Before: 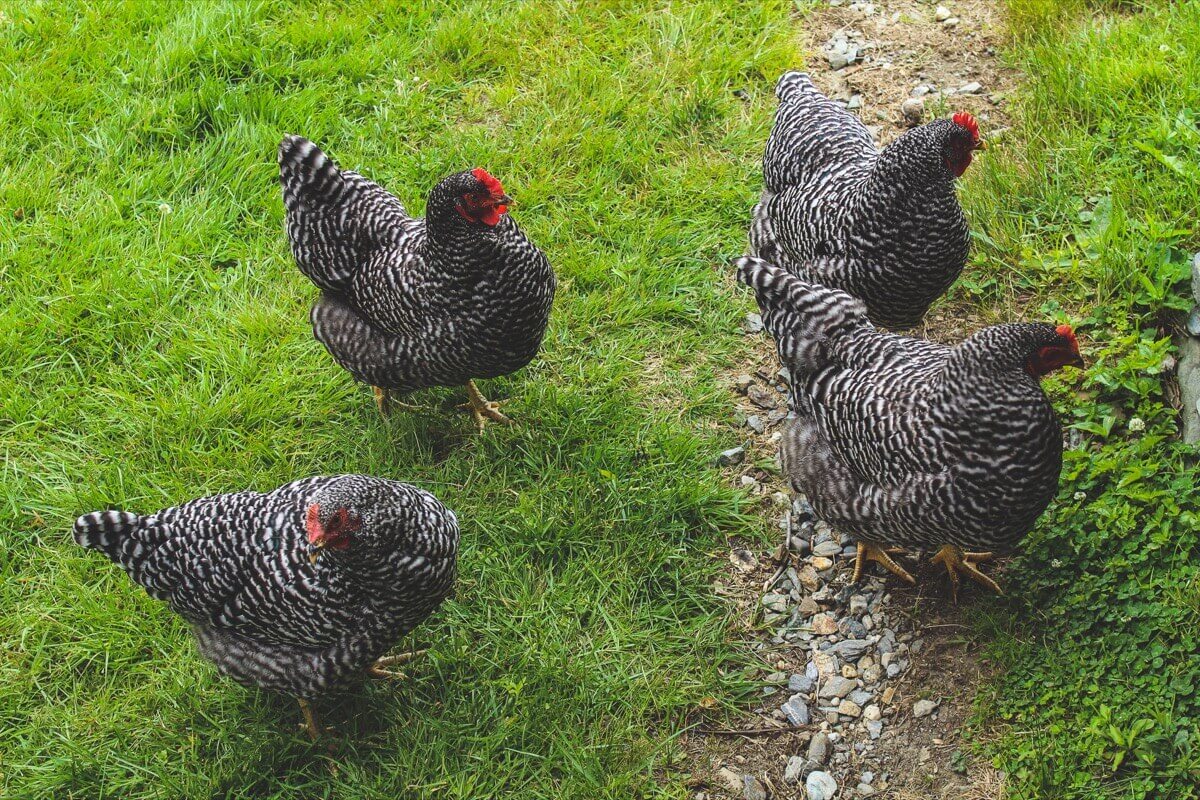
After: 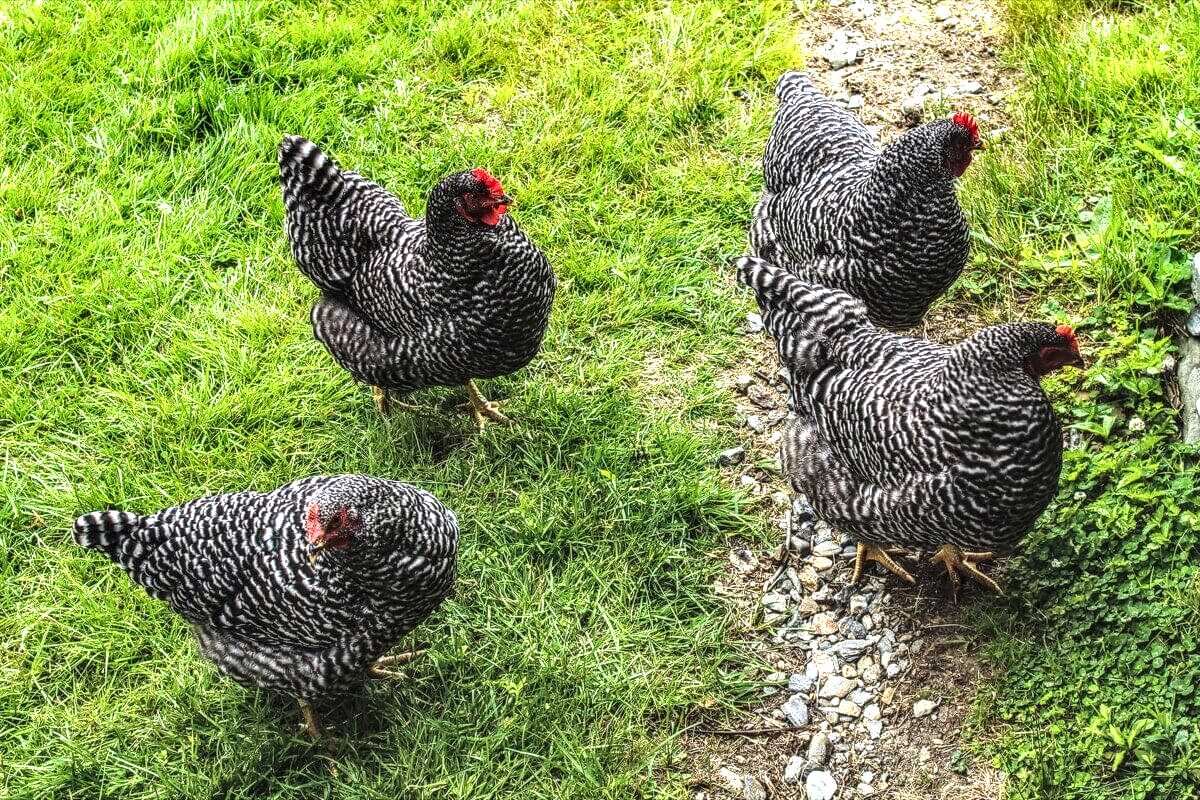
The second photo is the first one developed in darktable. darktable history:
local contrast: highlights 16%, detail 187%
exposure: black level correction 0, exposure 0.693 EV, compensate highlight preservation false
